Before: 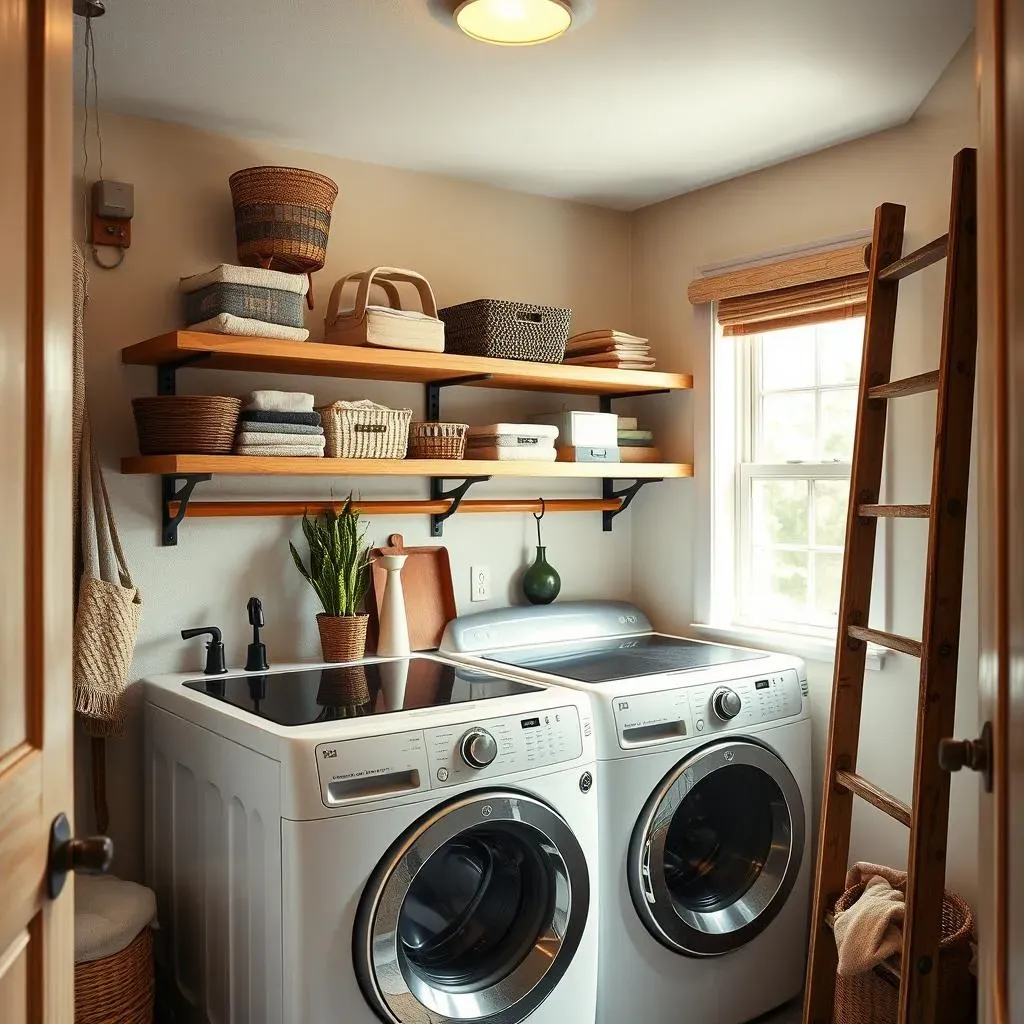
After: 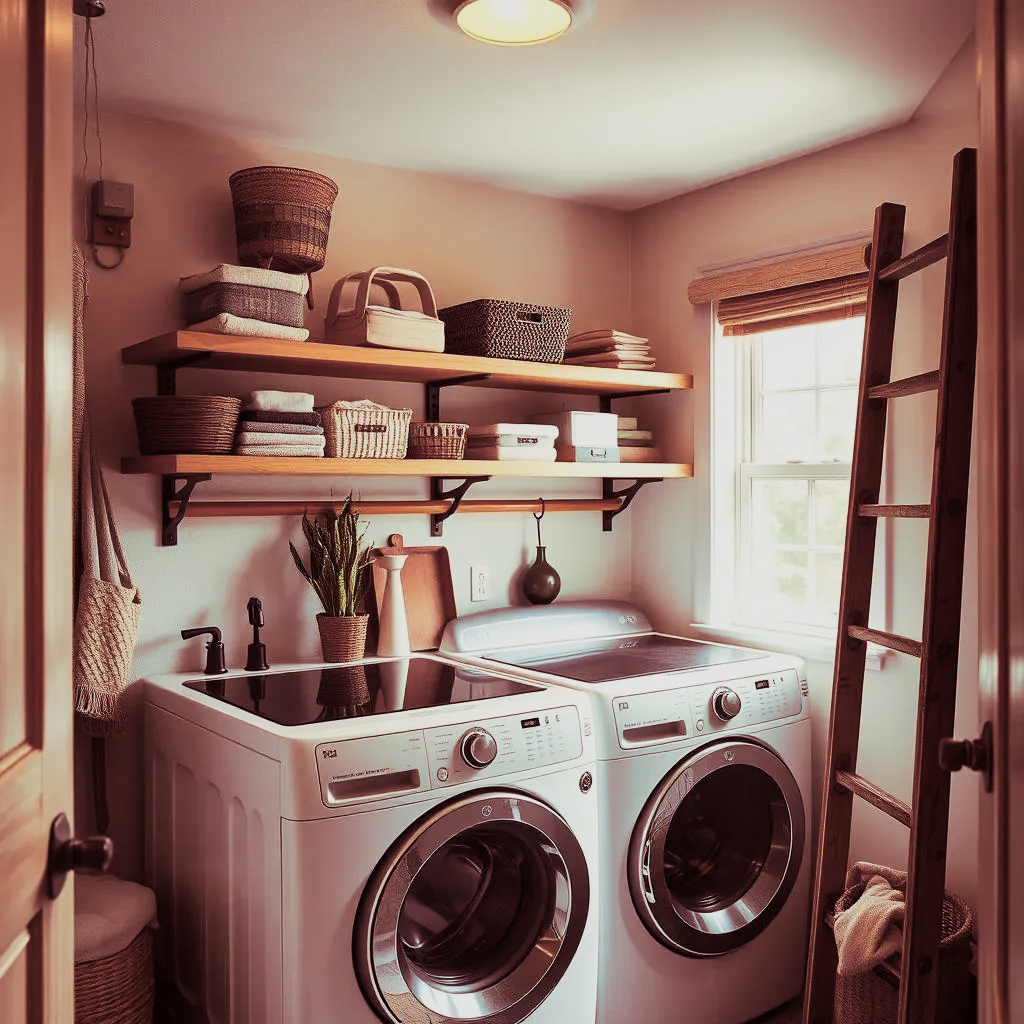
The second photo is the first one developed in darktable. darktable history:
split-toning: highlights › hue 187.2°, highlights › saturation 0.83, balance -68.05, compress 56.43%
sigmoid: contrast 1.22, skew 0.65
